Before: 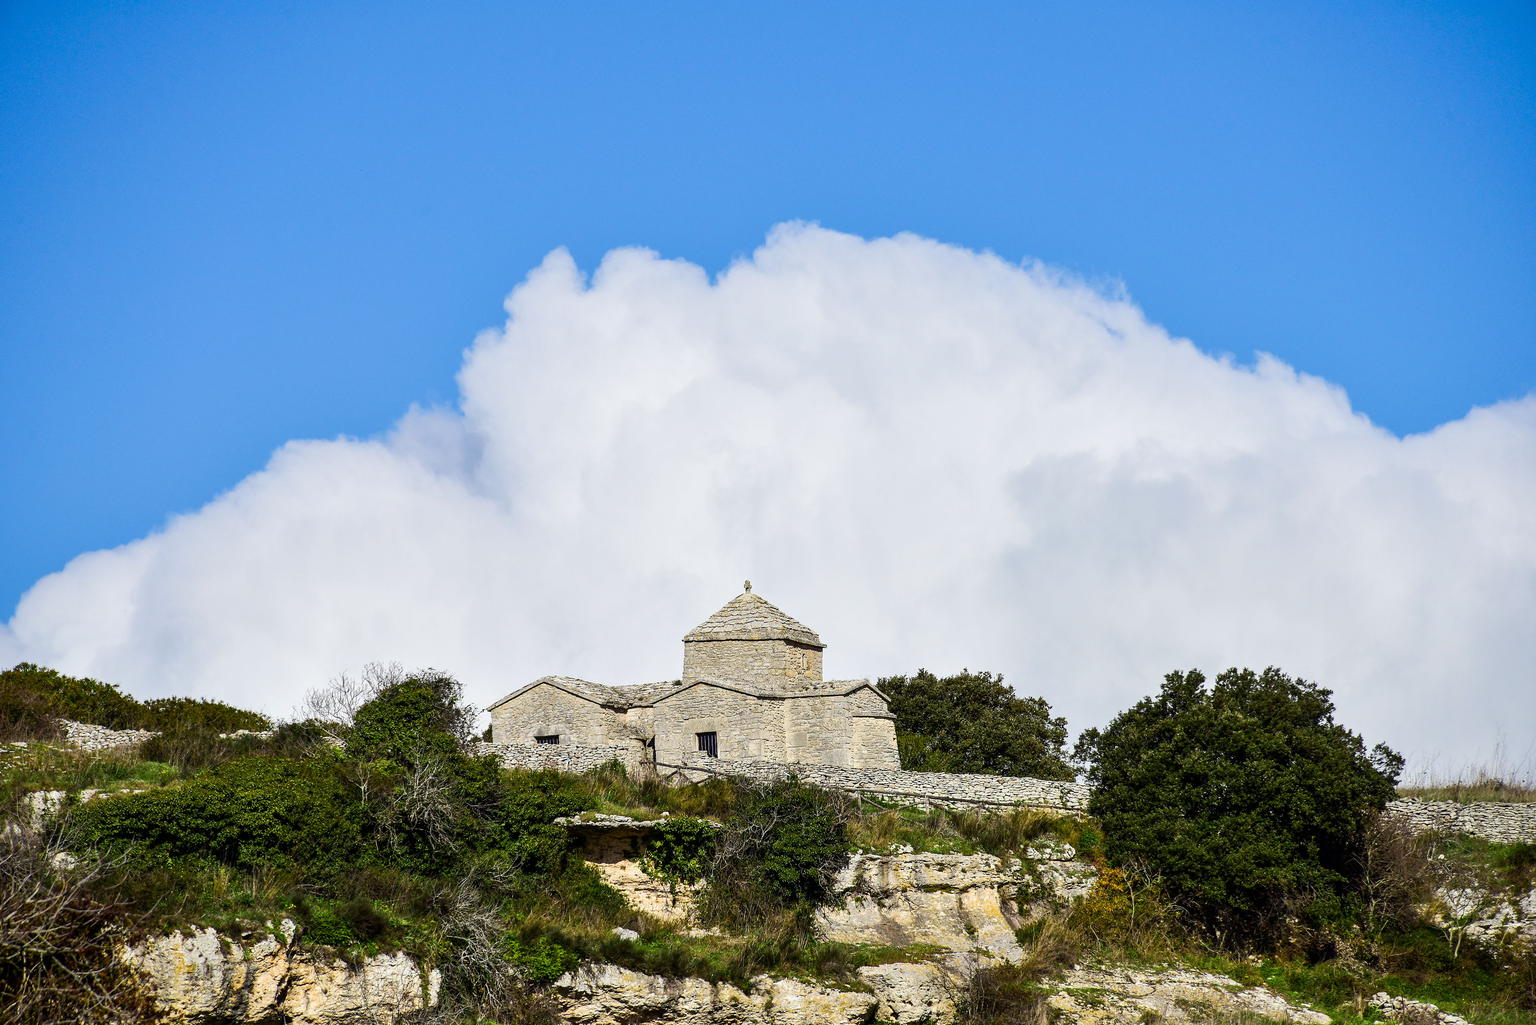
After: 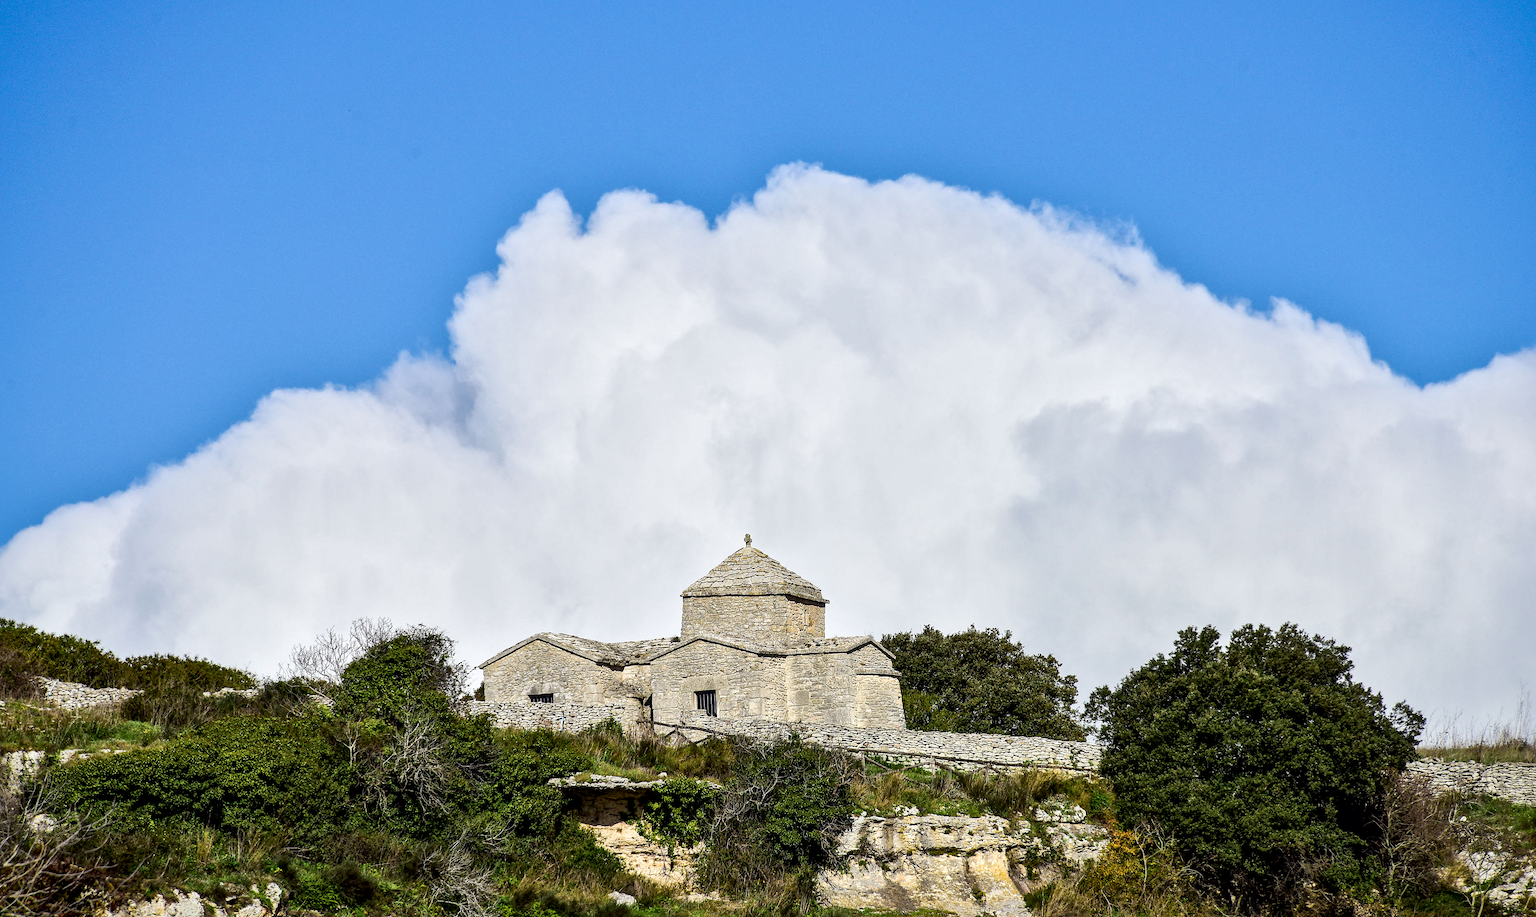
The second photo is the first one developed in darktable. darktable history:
local contrast: mode bilateral grid, contrast 21, coarseness 50, detail 162%, midtone range 0.2
crop: left 1.492%, top 6.197%, right 1.542%, bottom 6.966%
